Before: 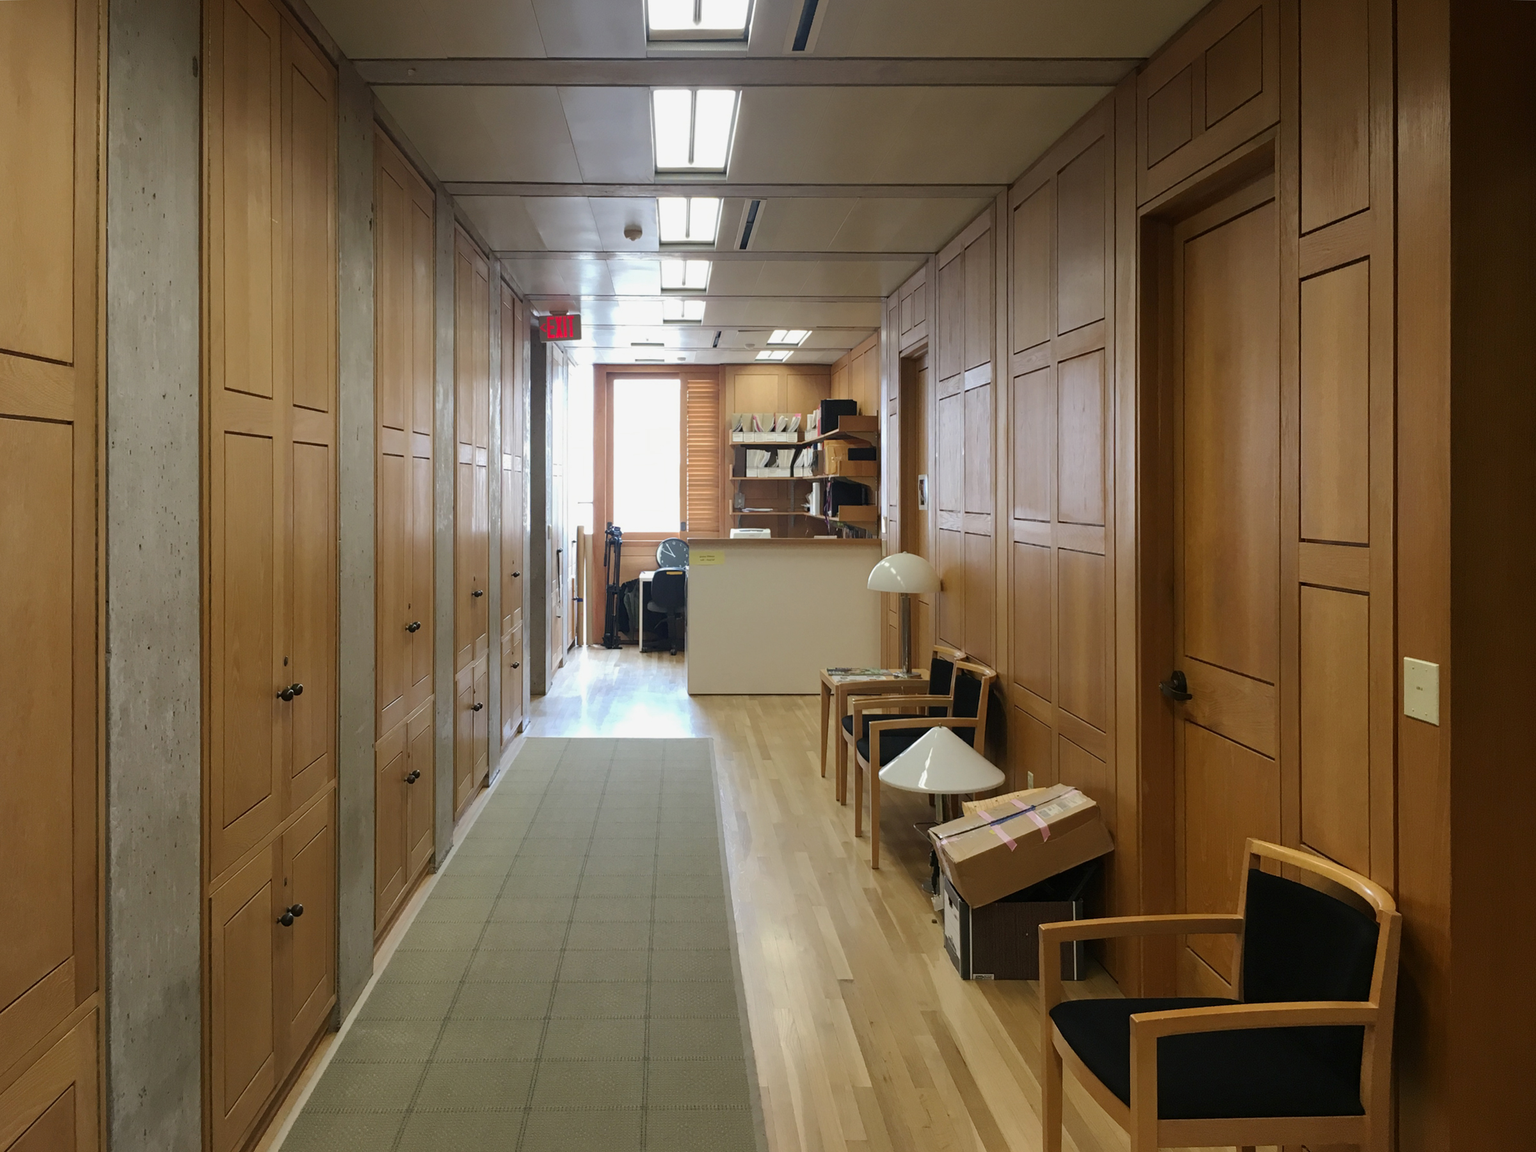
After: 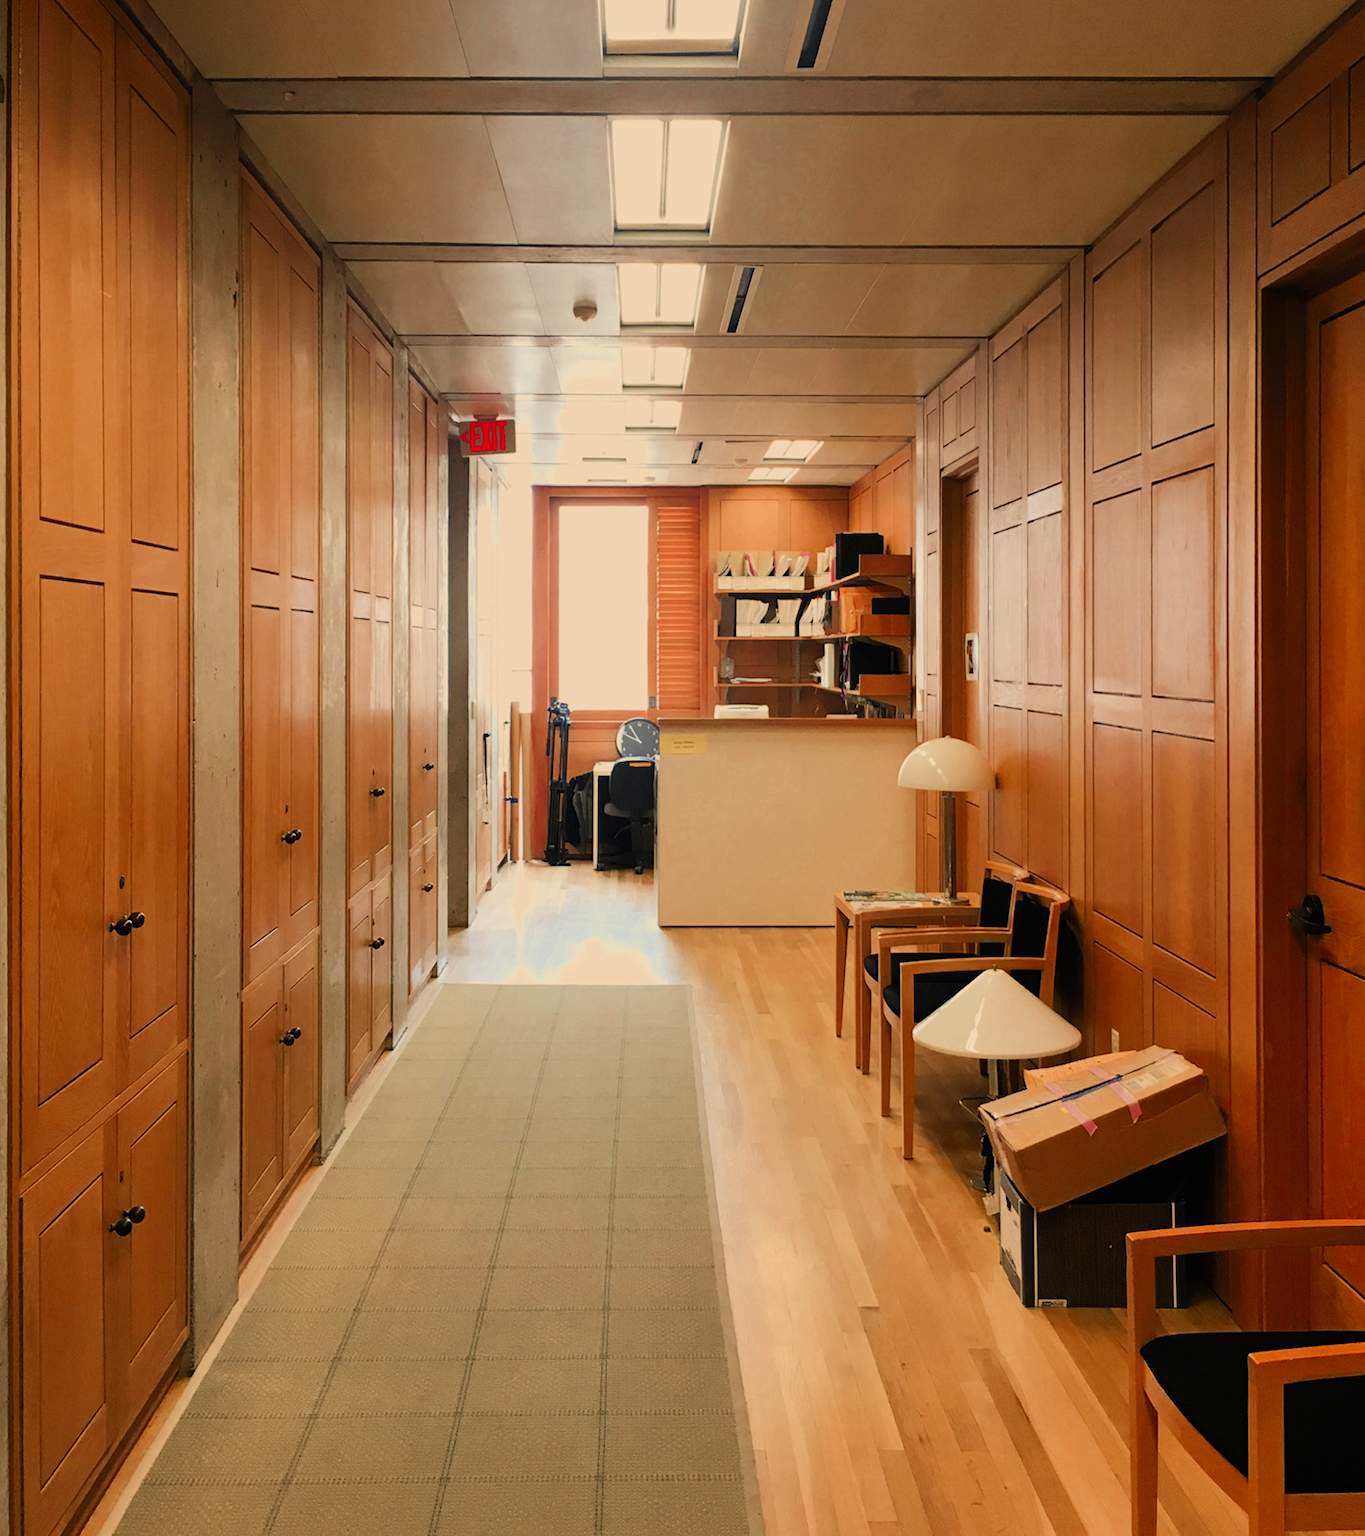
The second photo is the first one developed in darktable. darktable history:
filmic rgb: black relative exposure -6.98 EV, white relative exposure 5.63 EV, hardness 2.86
crop and rotate: left 12.673%, right 20.66%
white balance: red 1.123, blue 0.83
shadows and highlights: radius 264.75, soften with gaussian
color zones: curves: ch0 [(0, 0.363) (0.128, 0.373) (0.25, 0.5) (0.402, 0.407) (0.521, 0.525) (0.63, 0.559) (0.729, 0.662) (0.867, 0.471)]; ch1 [(0, 0.515) (0.136, 0.618) (0.25, 0.5) (0.378, 0) (0.516, 0) (0.622, 0.593) (0.737, 0.819) (0.87, 0.593)]; ch2 [(0, 0.529) (0.128, 0.471) (0.282, 0.451) (0.386, 0.662) (0.516, 0.525) (0.633, 0.554) (0.75, 0.62) (0.875, 0.441)]
contrast brightness saturation: contrast 0.2, brightness 0.16, saturation 0.22
